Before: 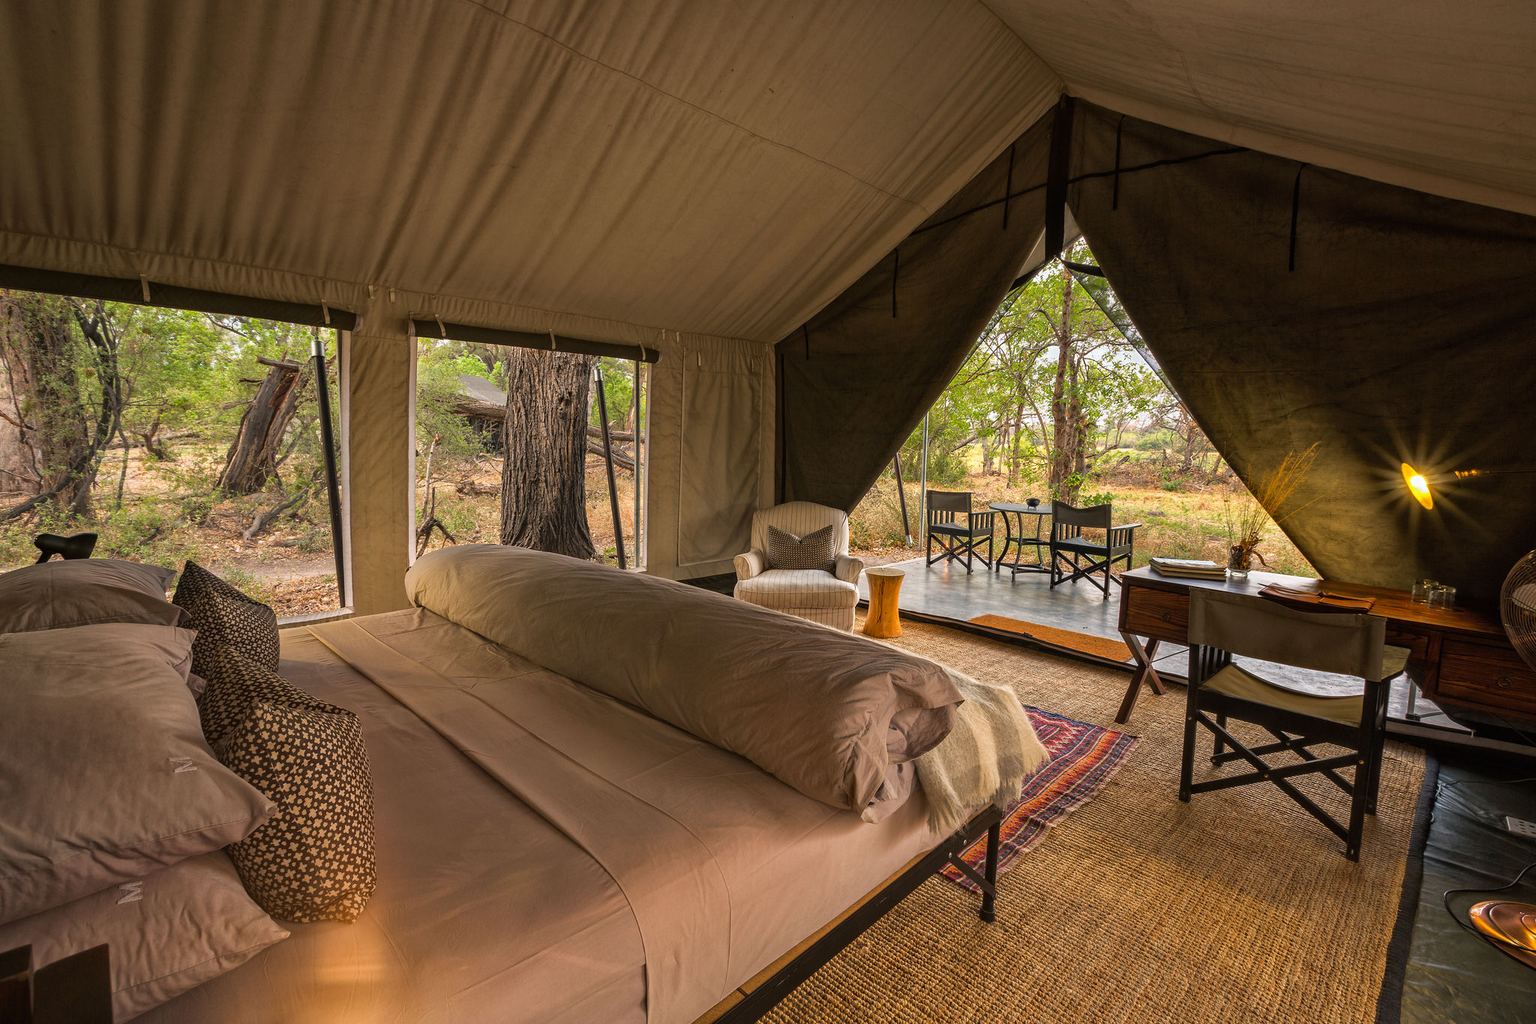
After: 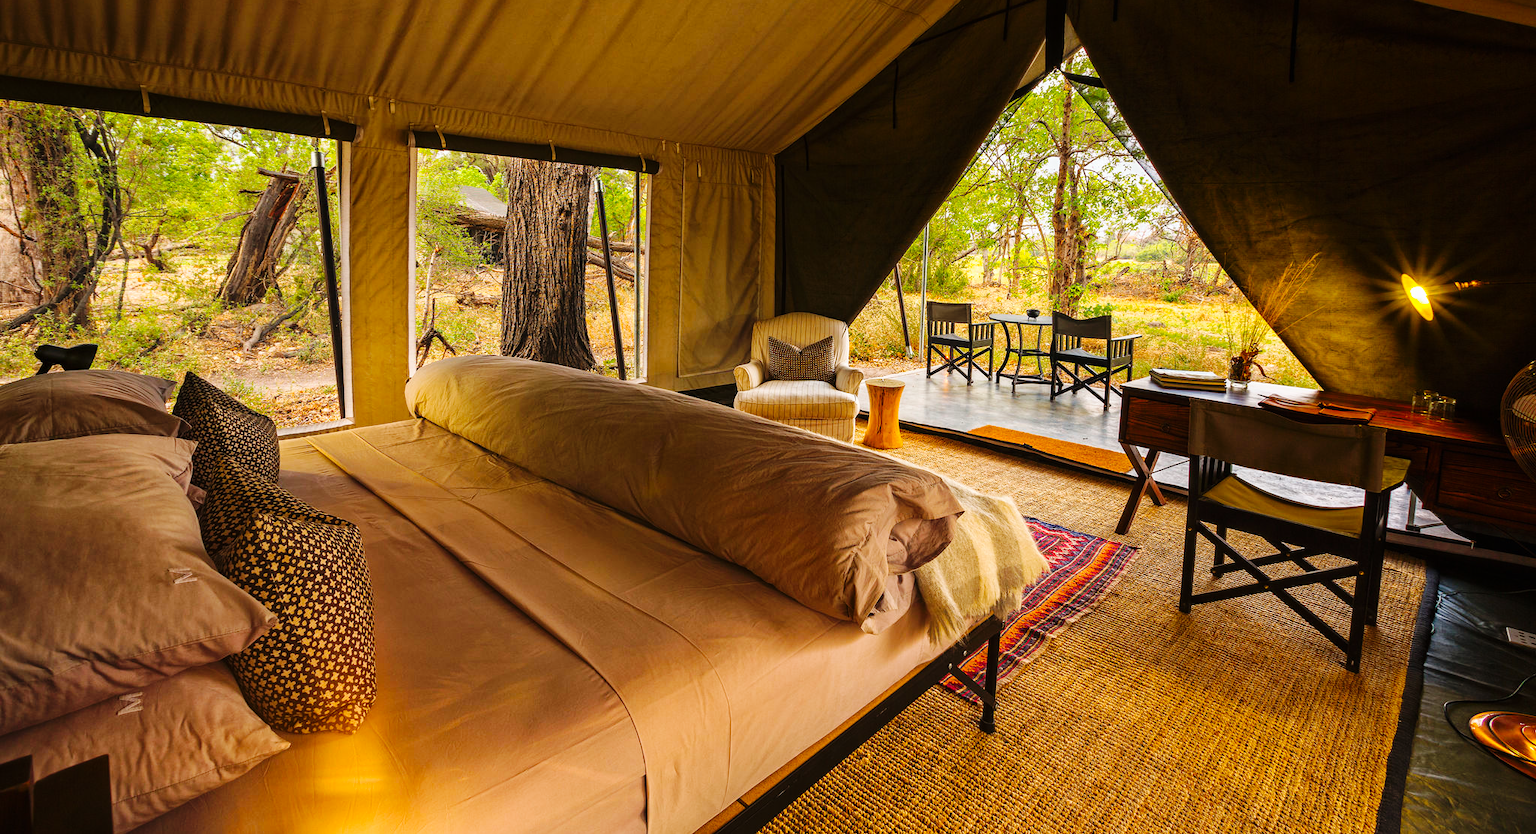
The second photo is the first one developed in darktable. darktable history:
shadows and highlights: shadows -21.3, highlights 100, soften with gaussian
crop and rotate: top 18.507%
color balance rgb: perceptual saturation grading › global saturation 20%, global vibrance 20%
base curve: curves: ch0 [(0, 0) (0.036, 0.025) (0.121, 0.166) (0.206, 0.329) (0.605, 0.79) (1, 1)], preserve colors none
